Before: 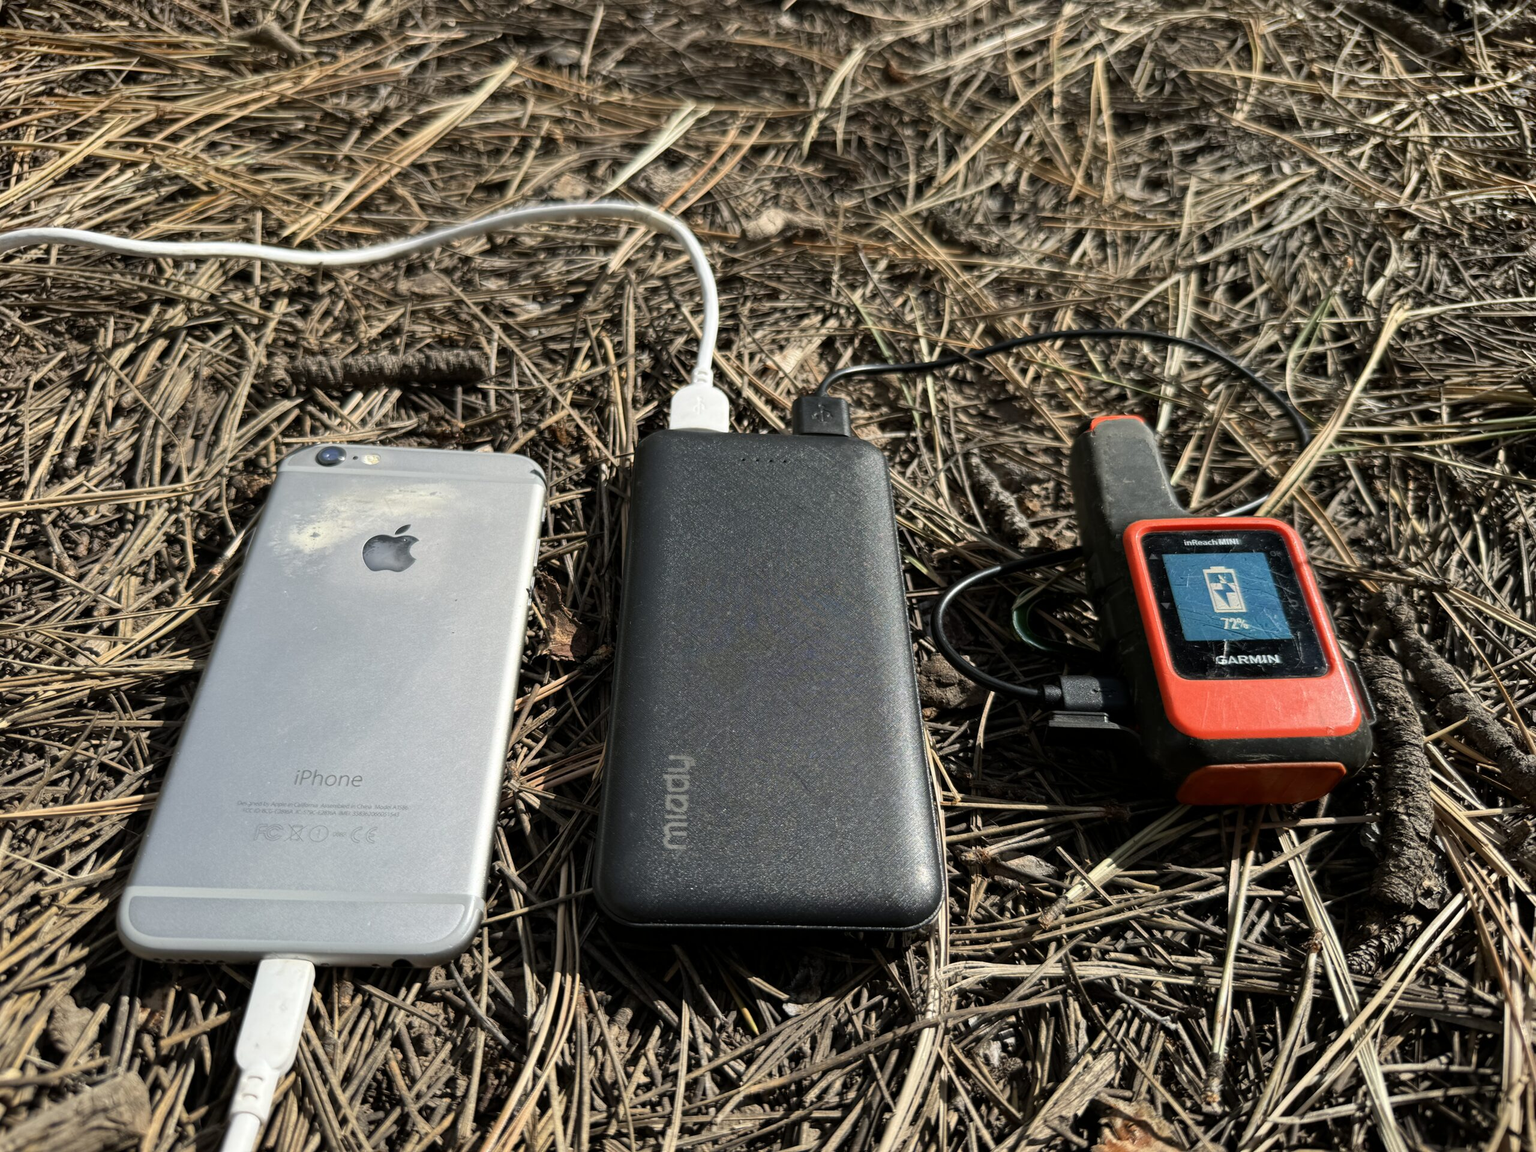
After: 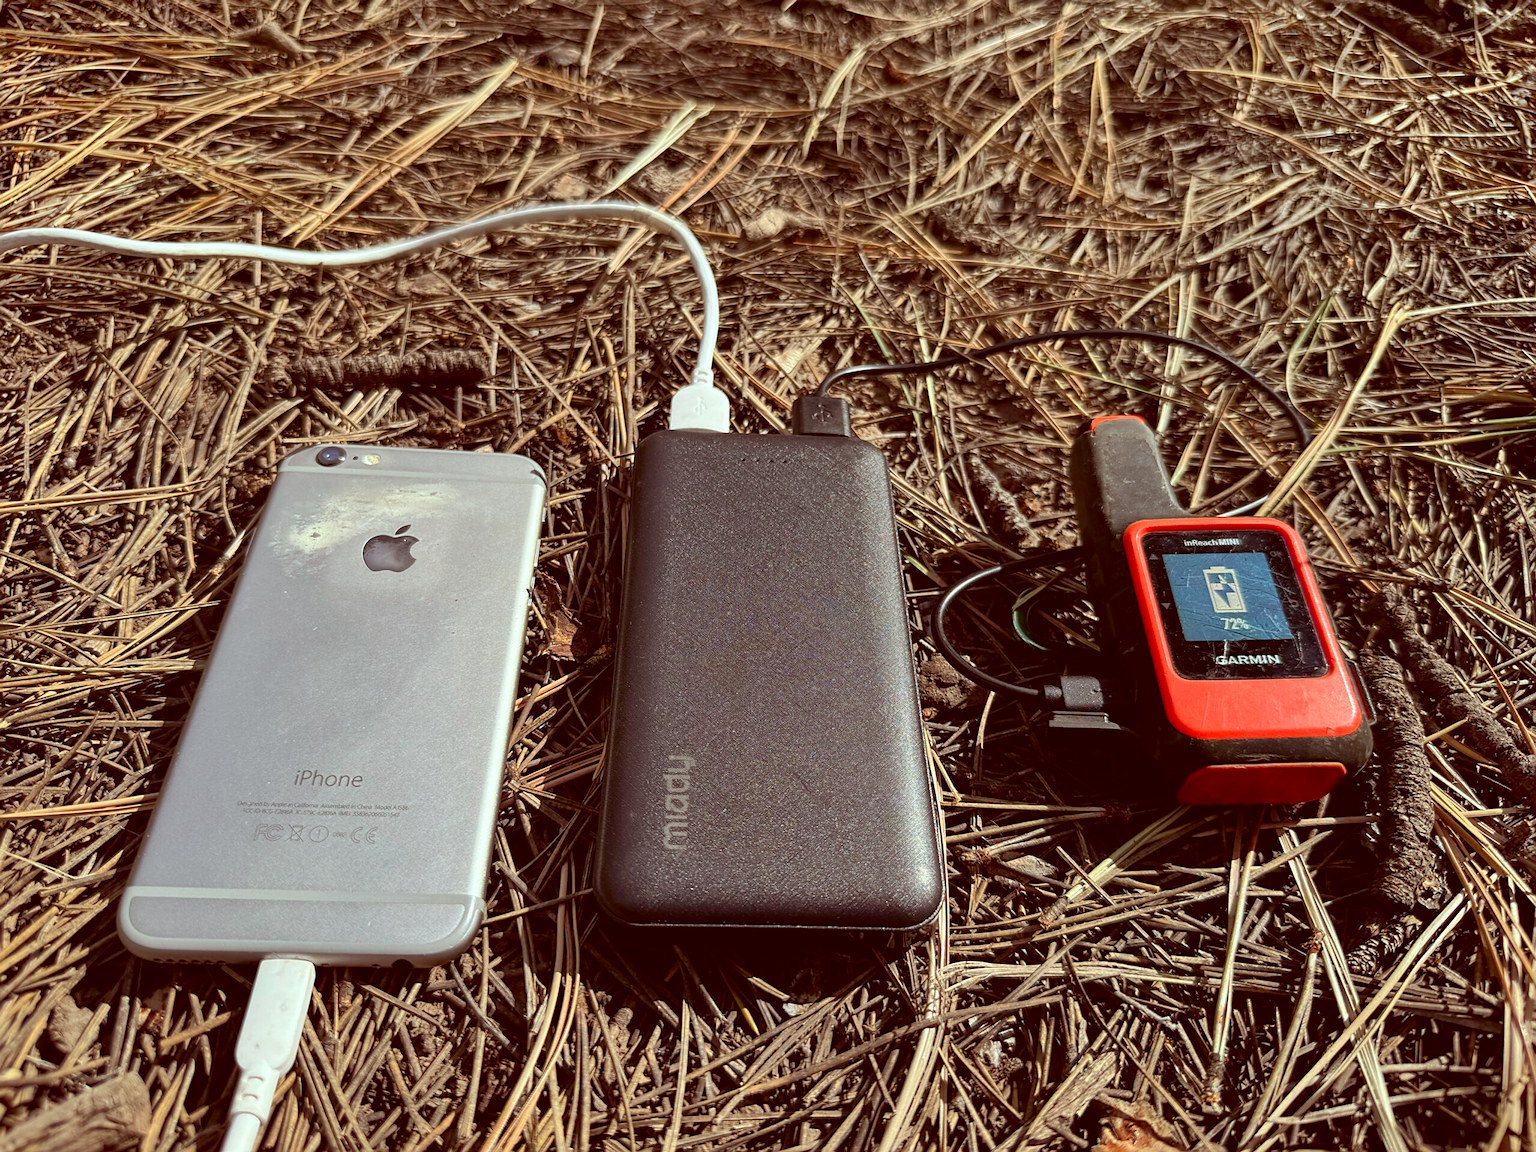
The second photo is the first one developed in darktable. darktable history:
color correction: highlights a* -6.98, highlights b* -0.145, shadows a* 20.6, shadows b* 11.25
contrast brightness saturation: contrast 0.143
sharpen: on, module defaults
shadows and highlights: on, module defaults
